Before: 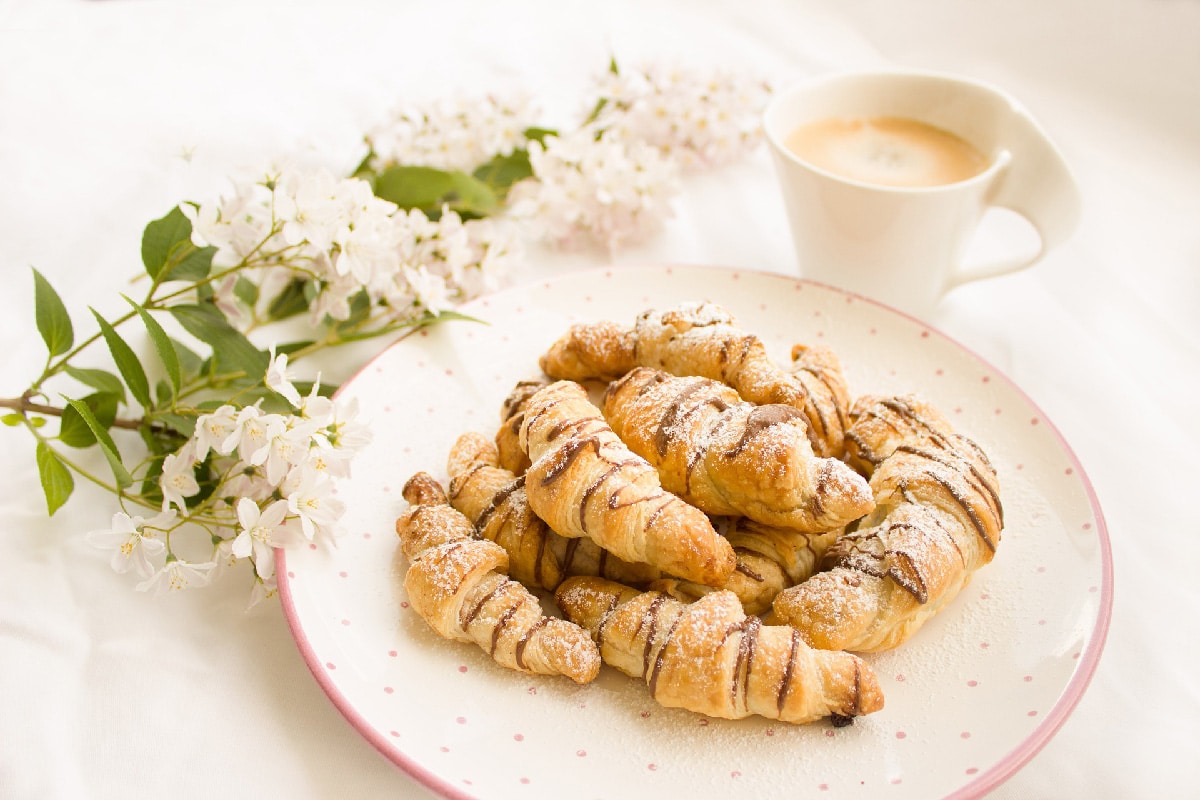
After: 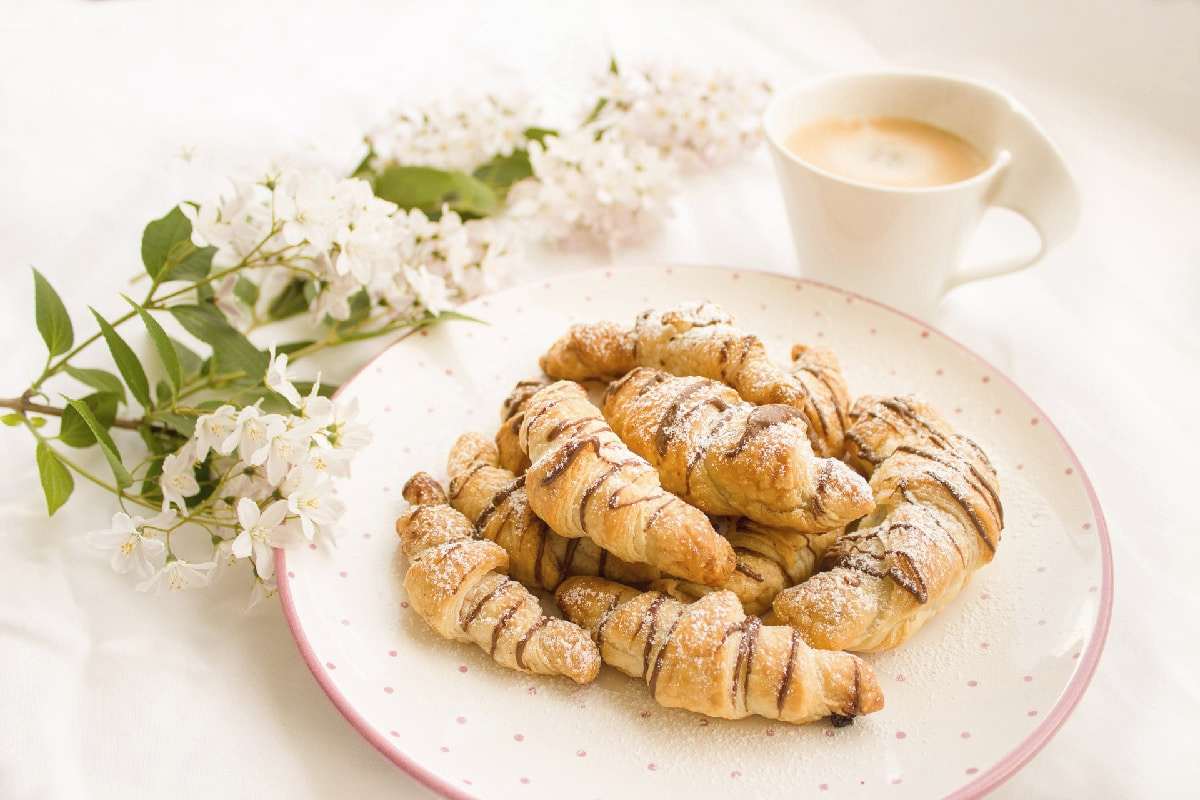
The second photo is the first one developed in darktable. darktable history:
local contrast: detail 110%
contrast brightness saturation: saturation -0.081
